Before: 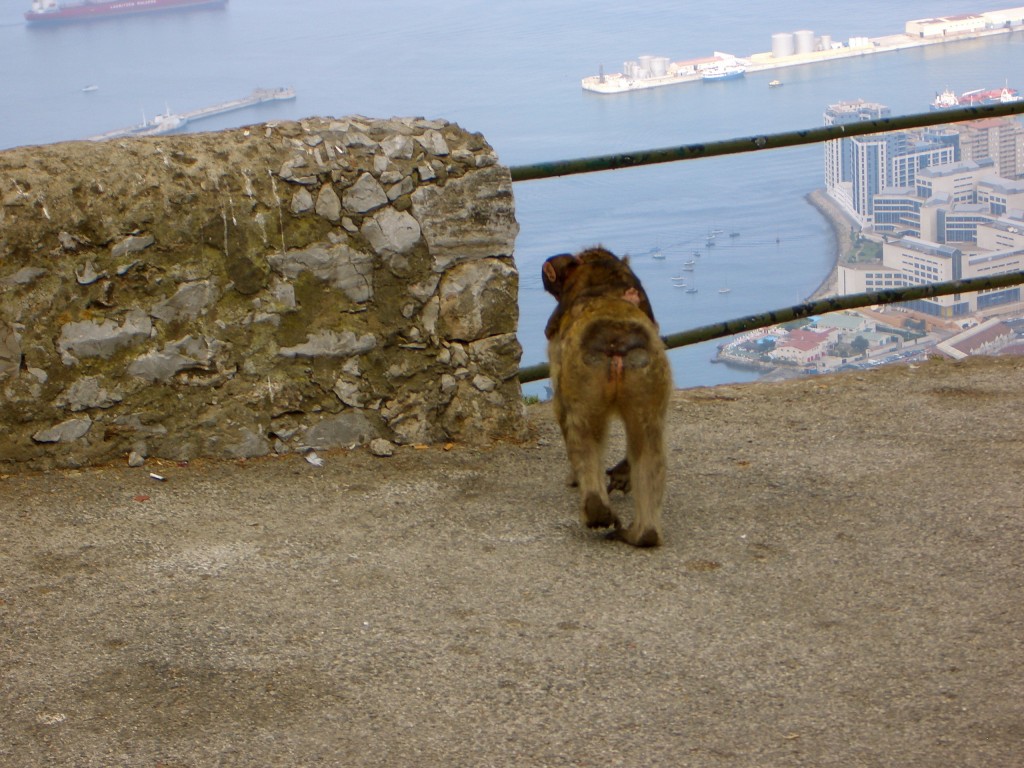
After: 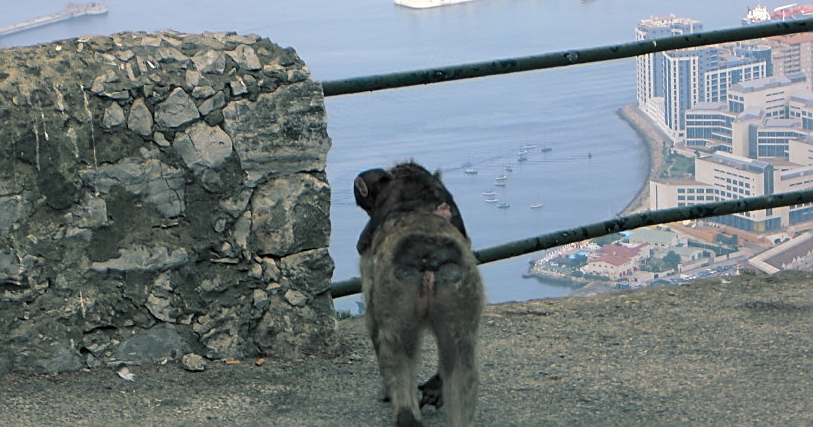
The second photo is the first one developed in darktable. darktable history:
split-toning: shadows › hue 205.2°, shadows › saturation 0.43, highlights › hue 54°, highlights › saturation 0.54
sharpen: on, module defaults
crop: left 18.38%, top 11.092%, right 2.134%, bottom 33.217%
